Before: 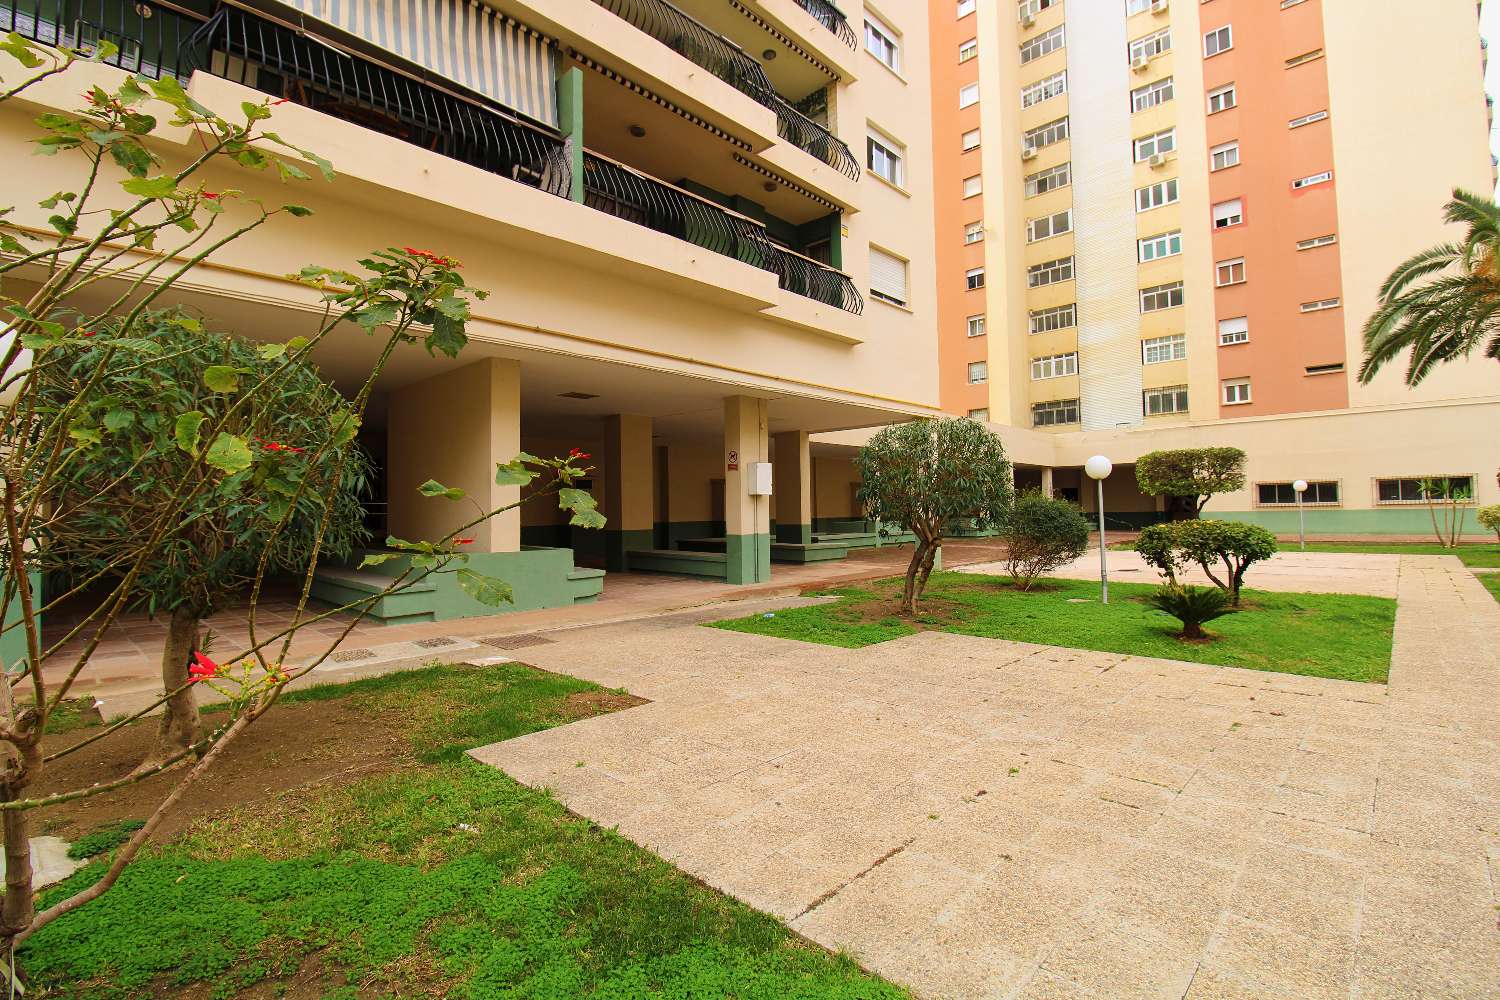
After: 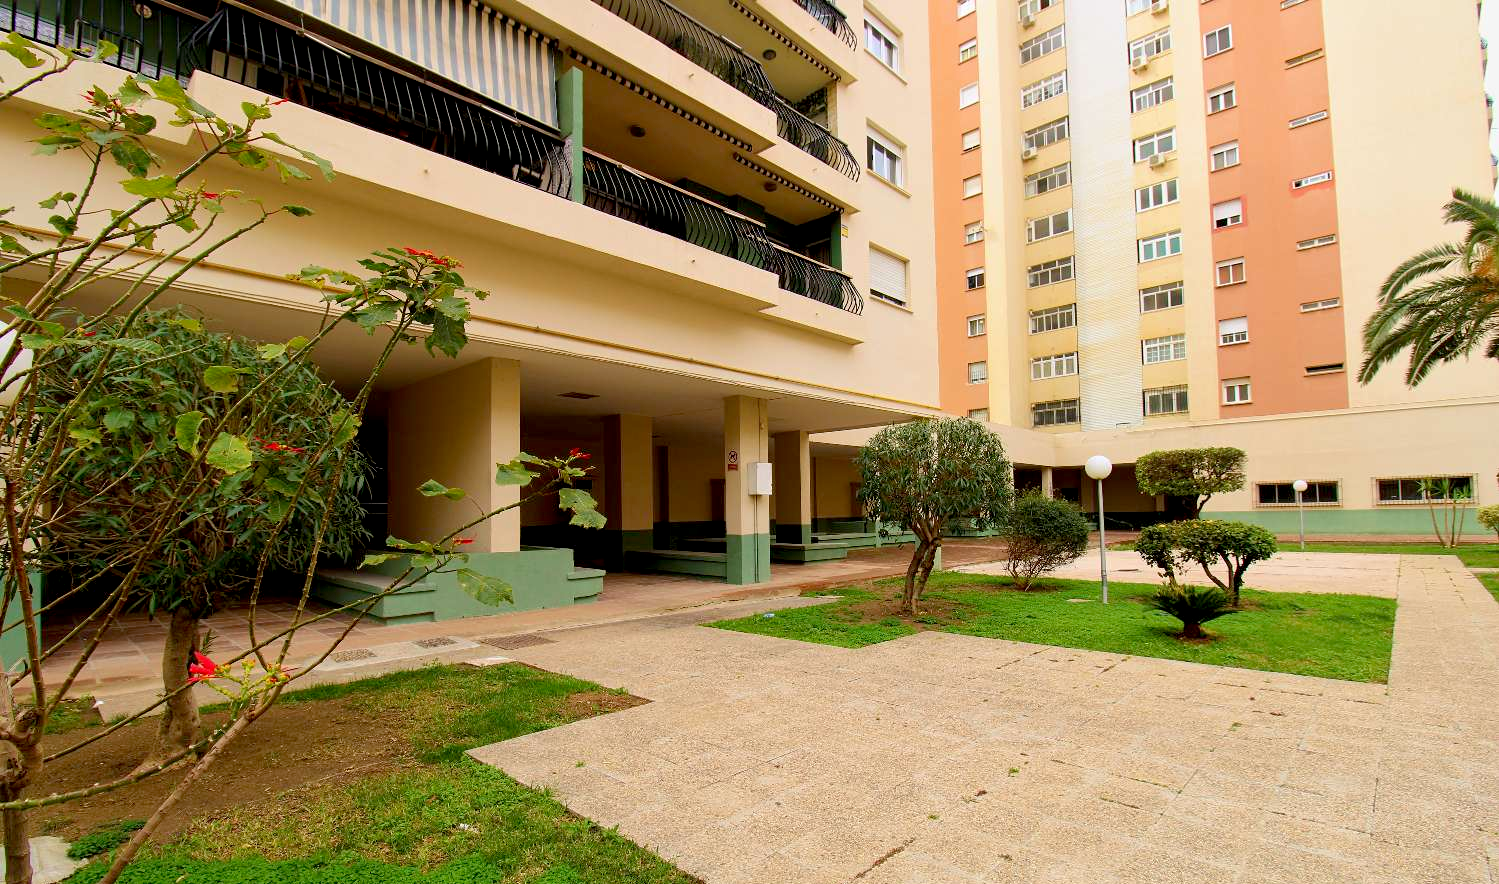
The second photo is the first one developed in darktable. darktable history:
crop and rotate: top 0%, bottom 11.595%
exposure: black level correction 0.011, compensate highlight preservation false
